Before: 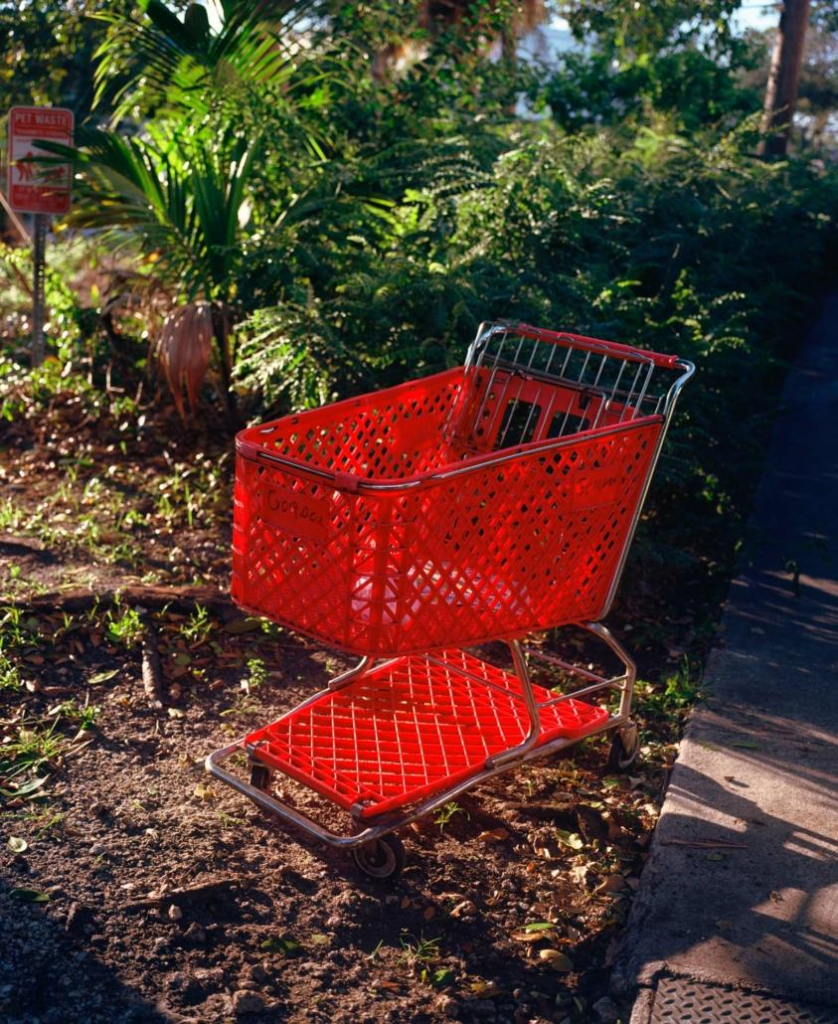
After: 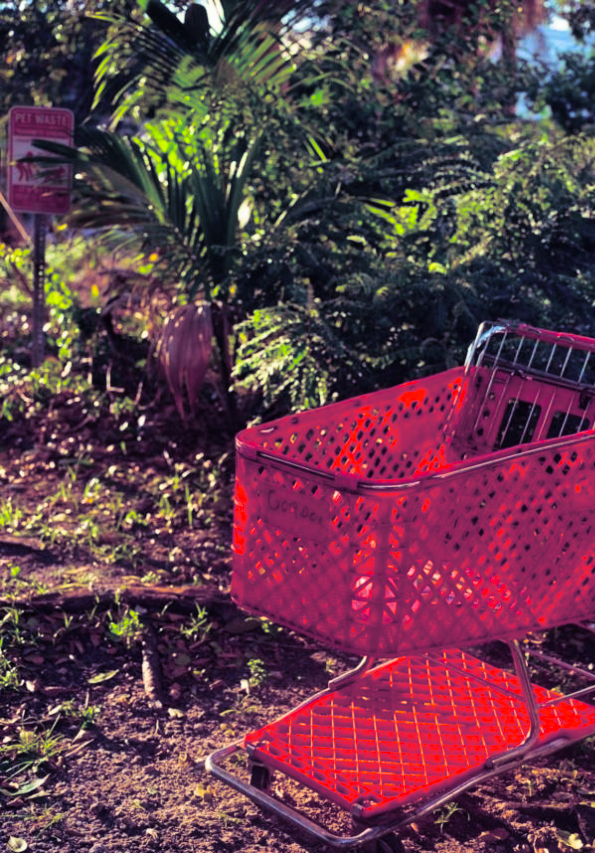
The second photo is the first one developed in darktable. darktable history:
color balance rgb: linear chroma grading › global chroma 15%, perceptual saturation grading › global saturation 30%
crop: right 28.885%, bottom 16.626%
exposure: compensate highlight preservation false
white balance: red 0.982, blue 1.018
split-toning: shadows › hue 255.6°, shadows › saturation 0.66, highlights › hue 43.2°, highlights › saturation 0.68, balance -50.1
shadows and highlights: soften with gaussian
